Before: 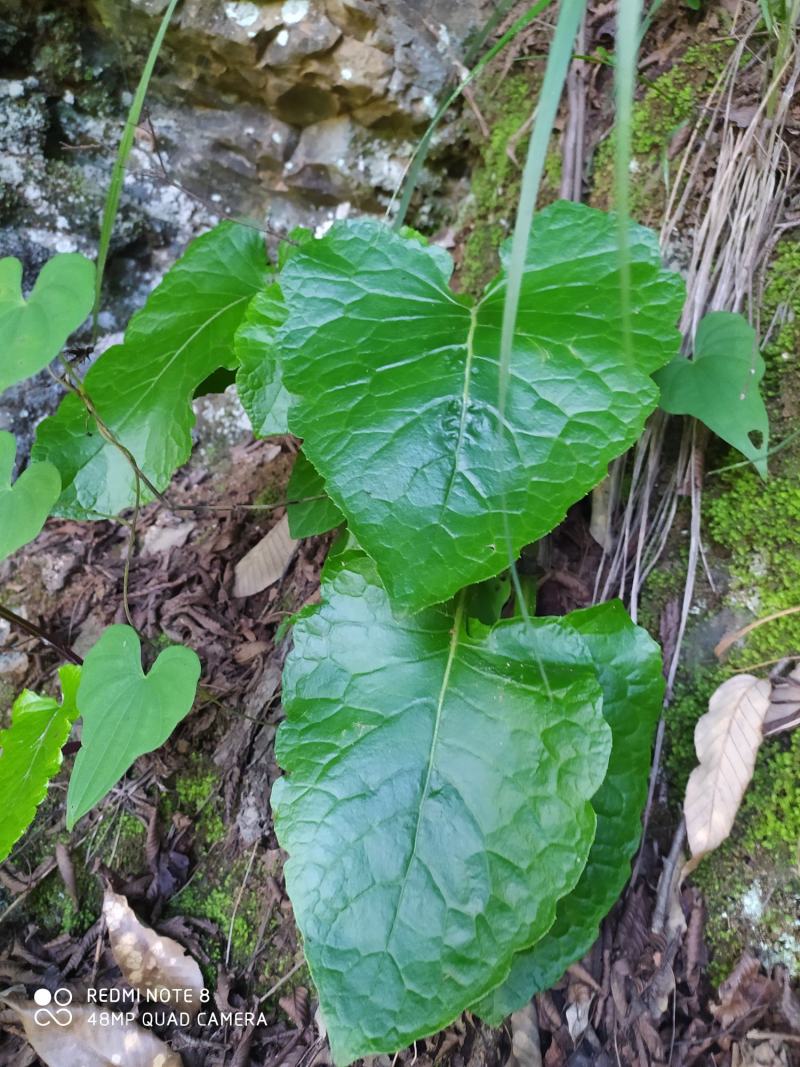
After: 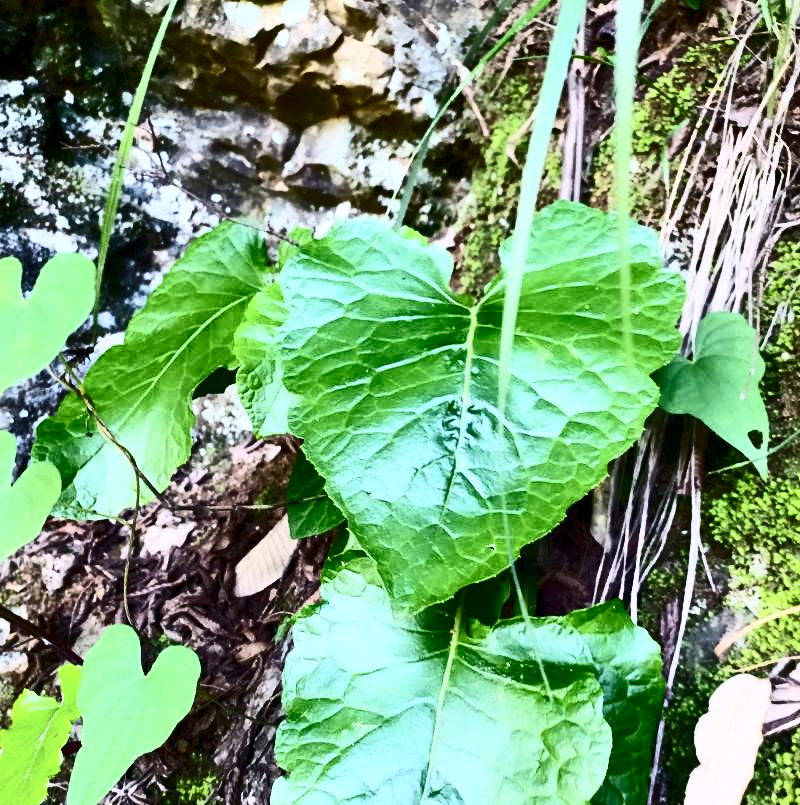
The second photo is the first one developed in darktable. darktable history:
contrast brightness saturation: contrast 0.924, brightness 0.201
color balance rgb: global offset › luminance -0.487%, perceptual saturation grading › global saturation 2.608%, global vibrance 23.986%
crop: bottom 24.525%
